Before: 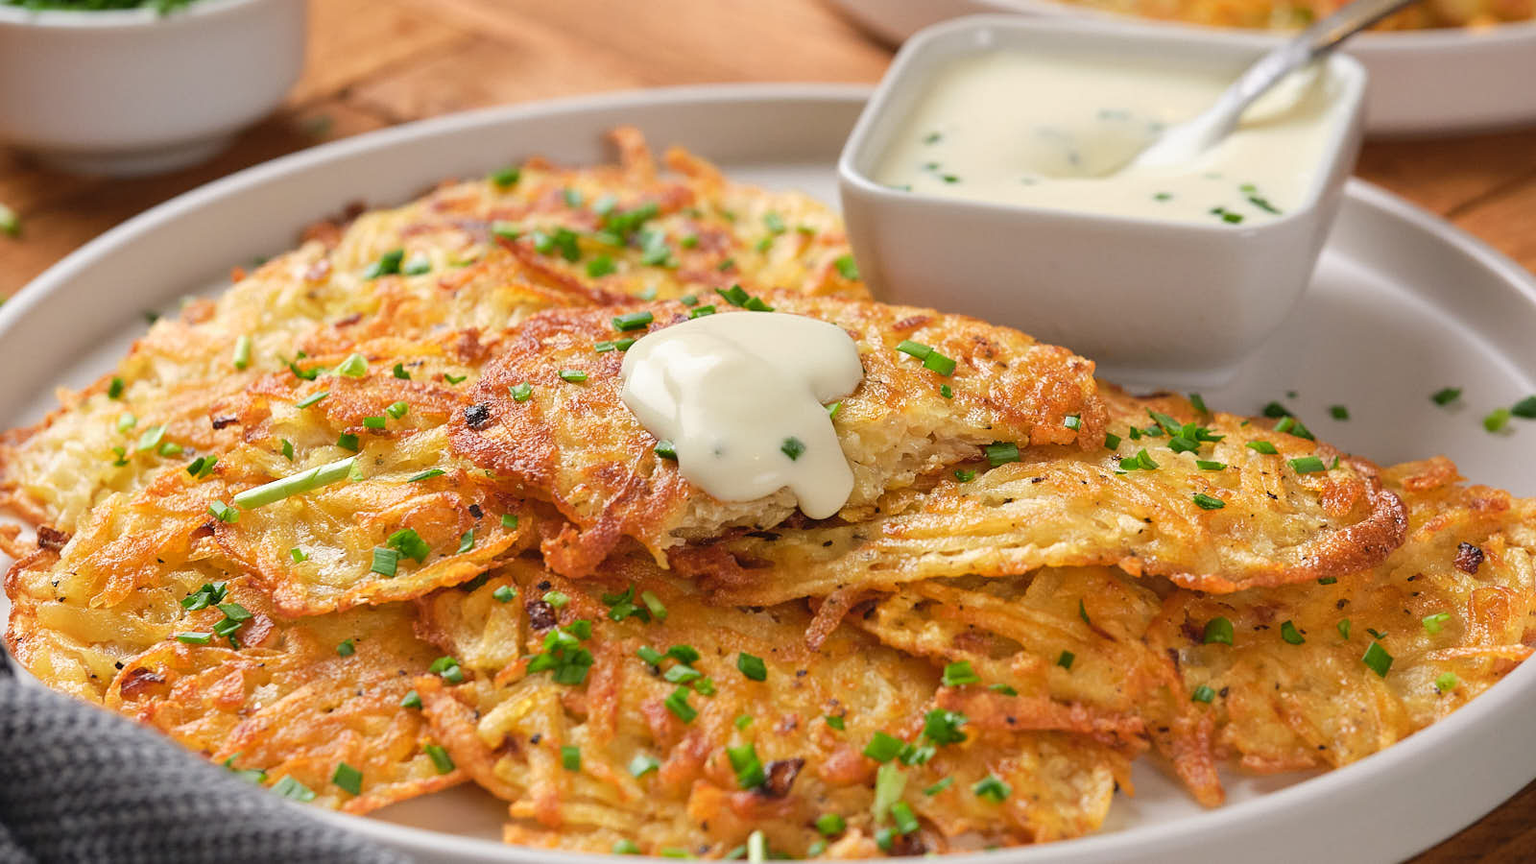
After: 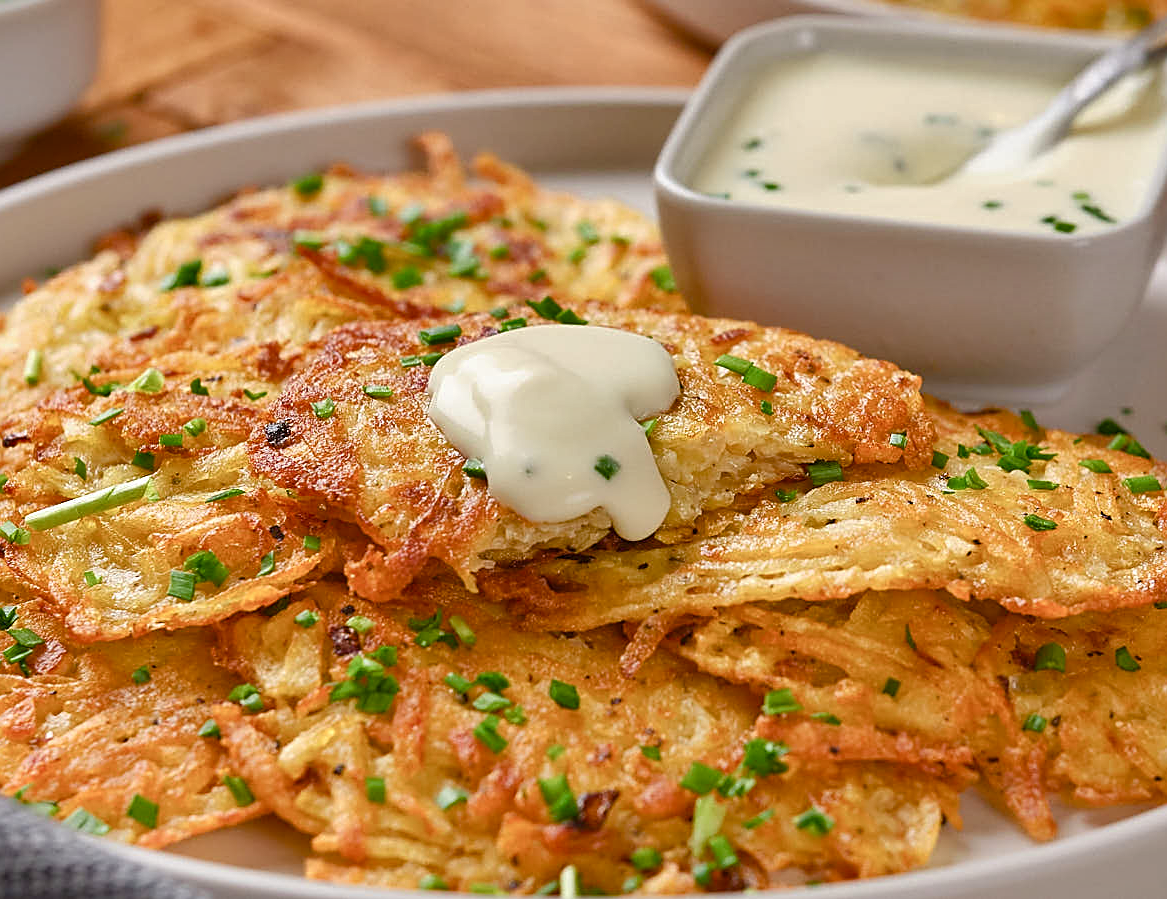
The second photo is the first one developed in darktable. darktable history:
sharpen: on, module defaults
color balance rgb: linear chroma grading › global chroma 8.852%, perceptual saturation grading › global saturation -9.835%, perceptual saturation grading › highlights -26.078%, perceptual saturation grading › shadows 21.712%, global vibrance 45.469%
shadows and highlights: shadows 73.9, highlights -60.86, soften with gaussian
crop: left 13.743%, top 0%, right 13.259%
